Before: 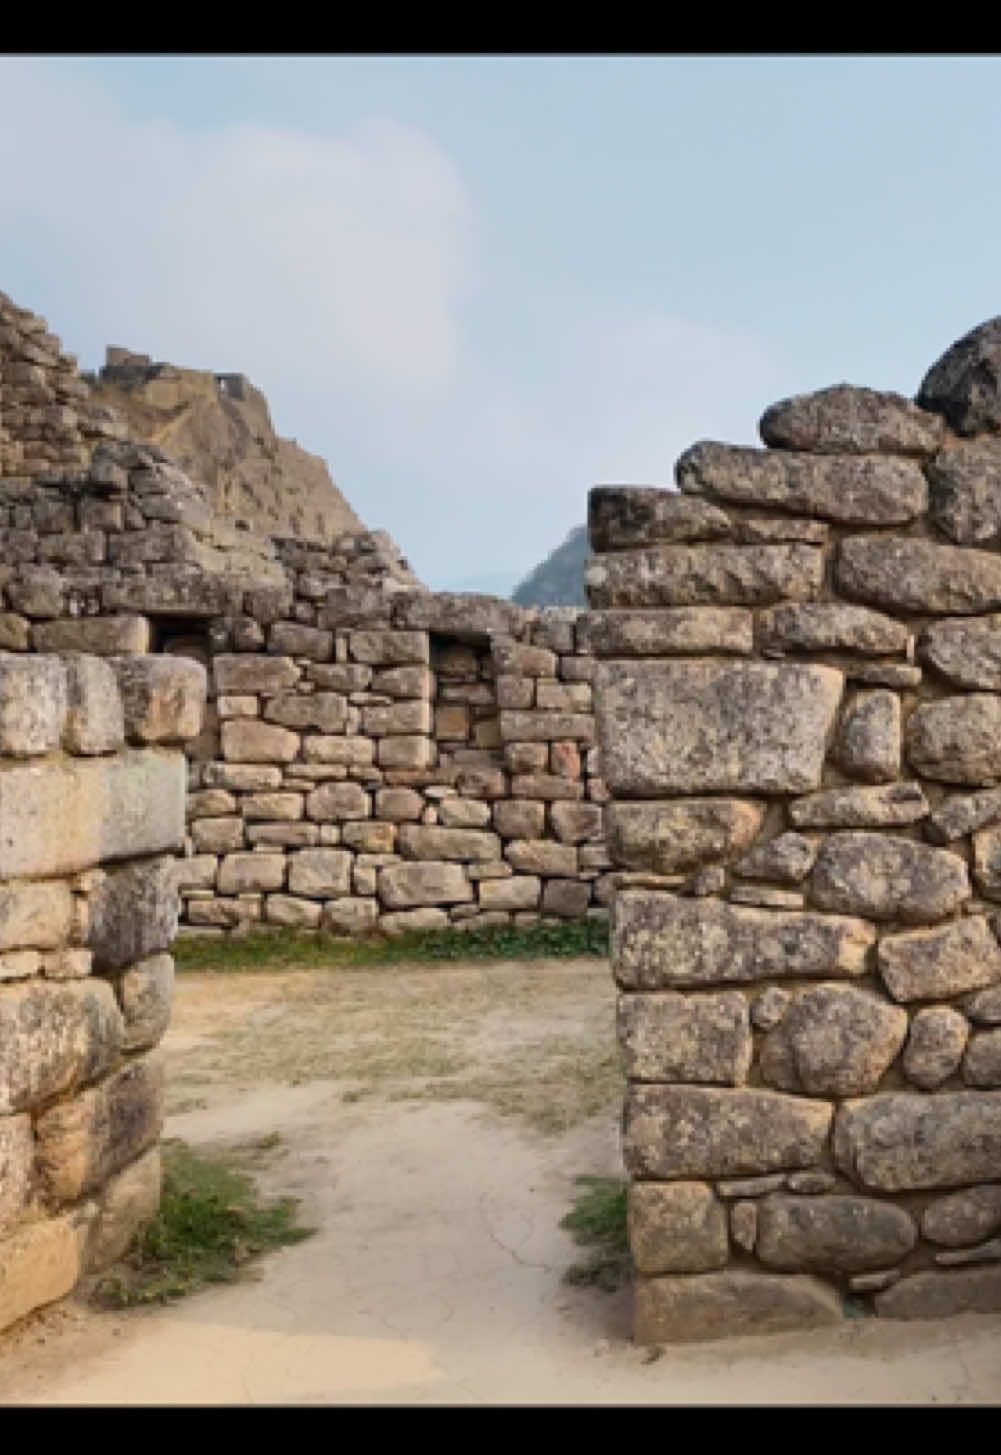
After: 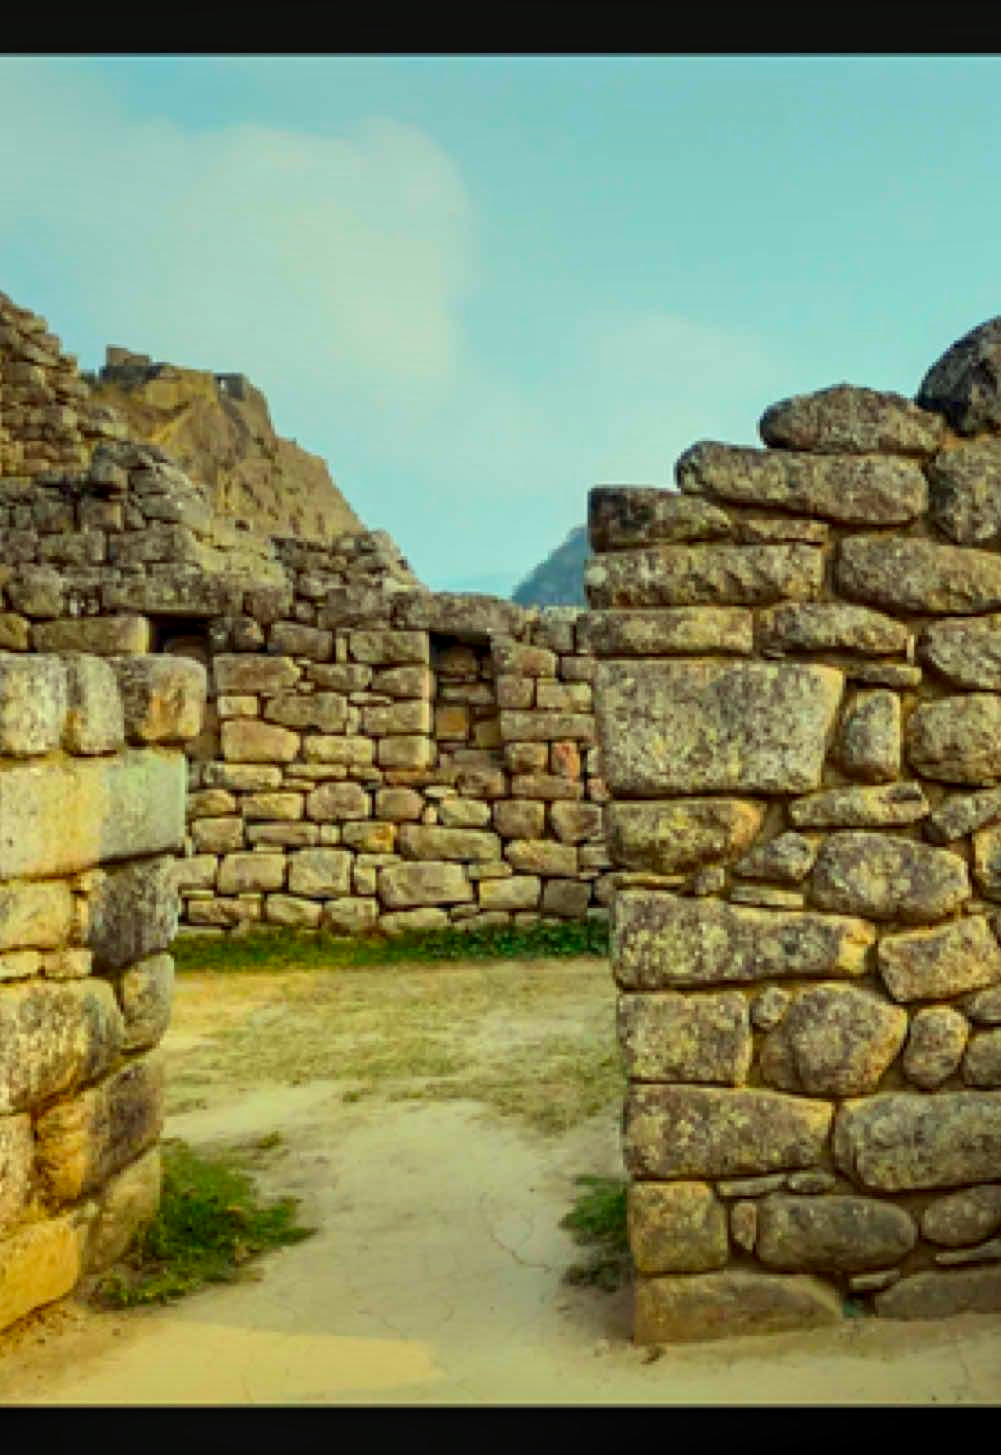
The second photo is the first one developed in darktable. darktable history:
color correction: highlights a* -10.77, highlights b* 9.8, saturation 1.72
local contrast: on, module defaults
